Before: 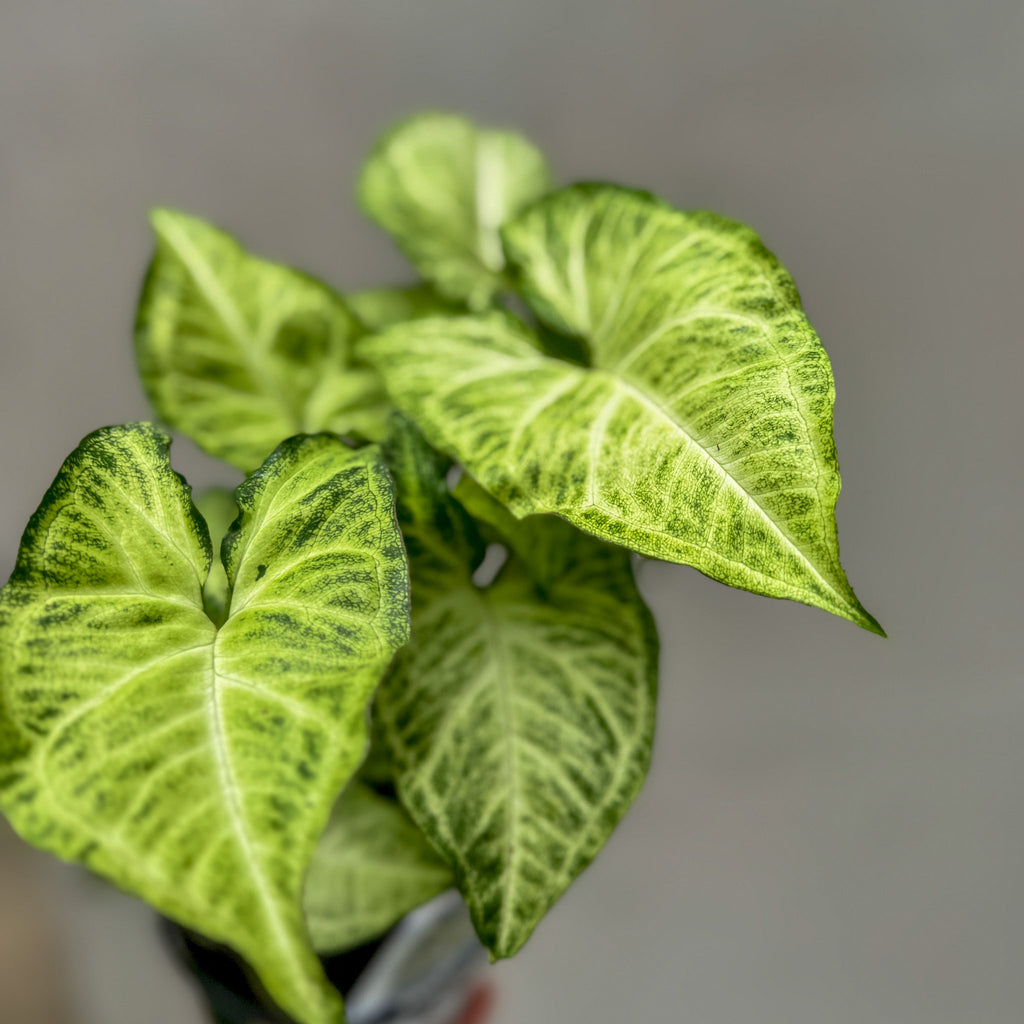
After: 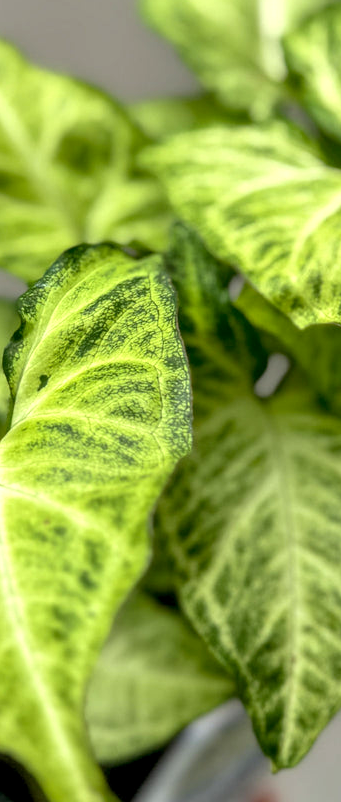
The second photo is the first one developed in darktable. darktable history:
color zones: curves: ch0 [(0, 0.5) (0.143, 0.5) (0.286, 0.5) (0.429, 0.5) (0.571, 0.5) (0.714, 0.476) (0.857, 0.5) (1, 0.5)]; ch2 [(0, 0.5) (0.143, 0.5) (0.286, 0.5) (0.429, 0.5) (0.571, 0.5) (0.714, 0.487) (0.857, 0.5) (1, 0.5)]
exposure: black level correction 0.001, exposure 0.498 EV, compensate exposure bias true, compensate highlight preservation false
crop and rotate: left 21.331%, top 18.619%, right 45.344%, bottom 2.967%
